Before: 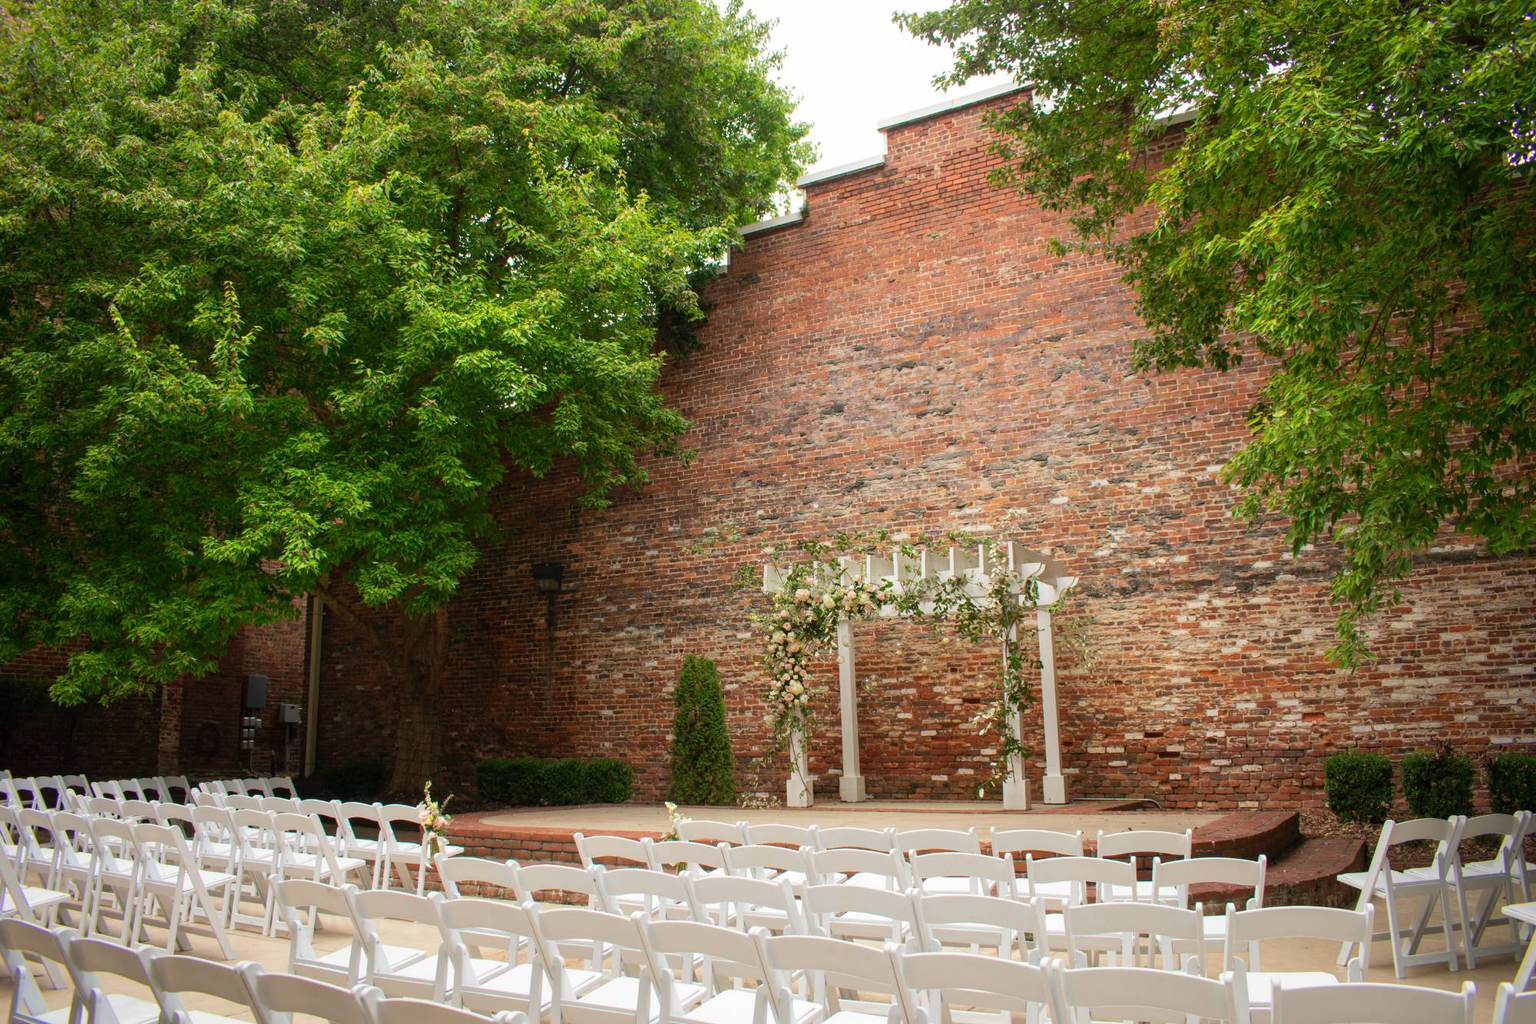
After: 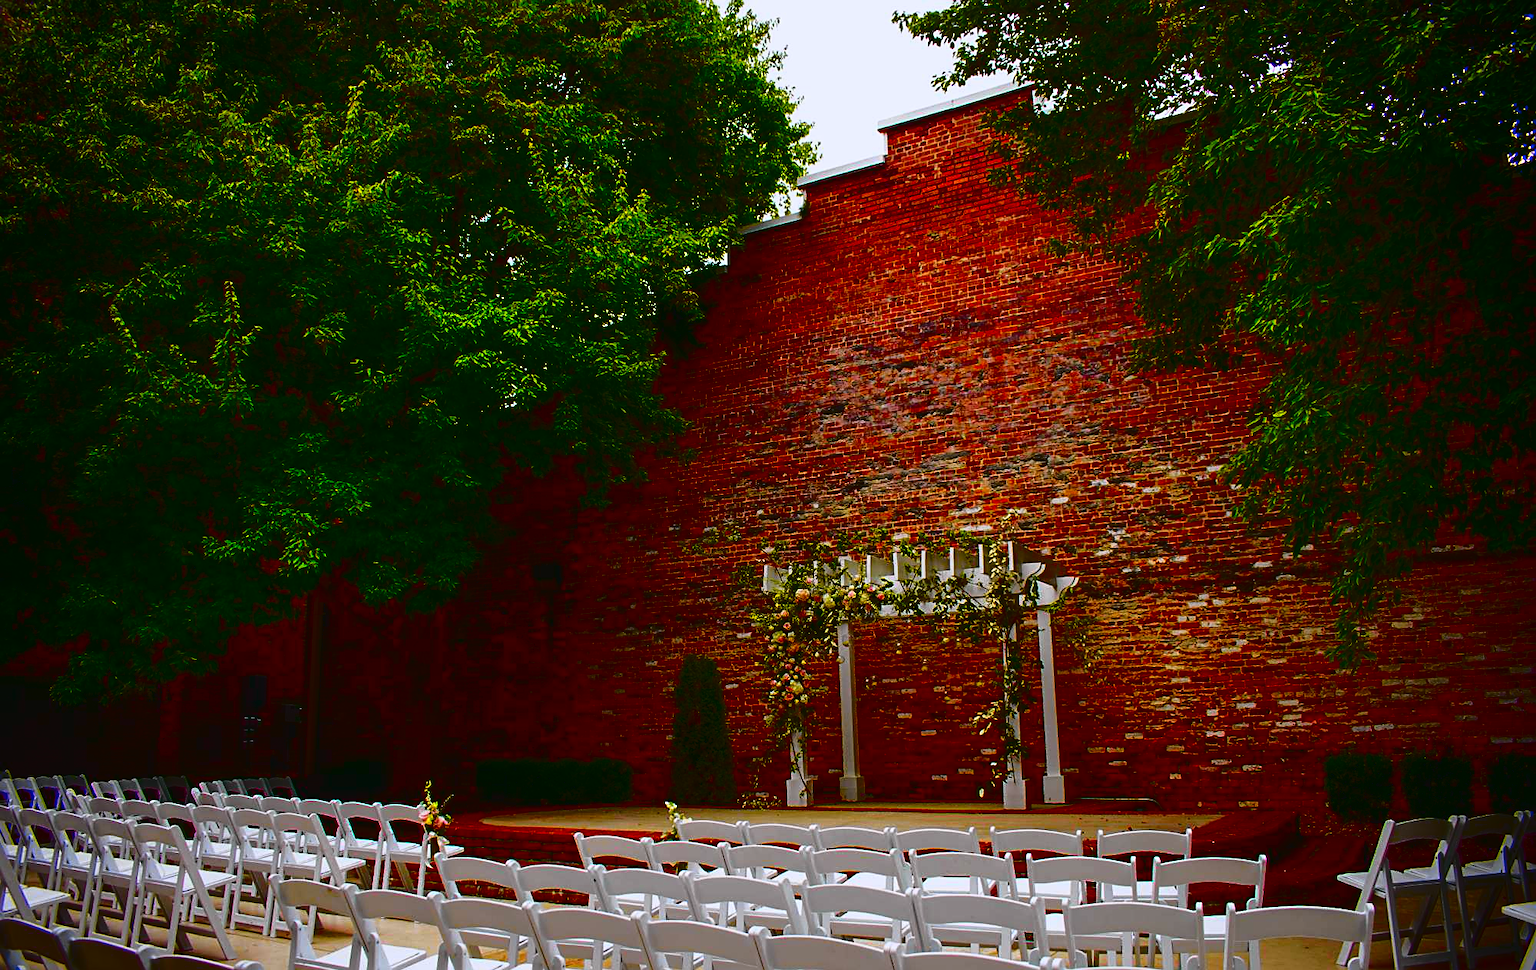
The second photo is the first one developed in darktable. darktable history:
base curve: preserve colors none
sharpen: on, module defaults
exposure: exposure -0.044 EV, compensate highlight preservation false
color calibration: illuminant as shot in camera, x 0.358, y 0.373, temperature 4628.91 K
contrast brightness saturation: brightness -0.992, saturation 0.995
tone curve: curves: ch0 [(0, 0.029) (0.168, 0.142) (0.359, 0.44) (0.469, 0.544) (0.634, 0.722) (0.858, 0.903) (1, 0.968)]; ch1 [(0, 0) (0.437, 0.453) (0.472, 0.47) (0.502, 0.502) (0.54, 0.534) (0.57, 0.592) (0.618, 0.66) (0.699, 0.749) (0.859, 0.899) (1, 1)]; ch2 [(0, 0) (0.33, 0.301) (0.421, 0.443) (0.476, 0.498) (0.505, 0.503) (0.547, 0.557) (0.586, 0.634) (0.608, 0.676) (1, 1)], color space Lab, independent channels, preserve colors none
vignetting: brightness -0.184, saturation -0.31
crop and rotate: top 0.003%, bottom 5.099%
